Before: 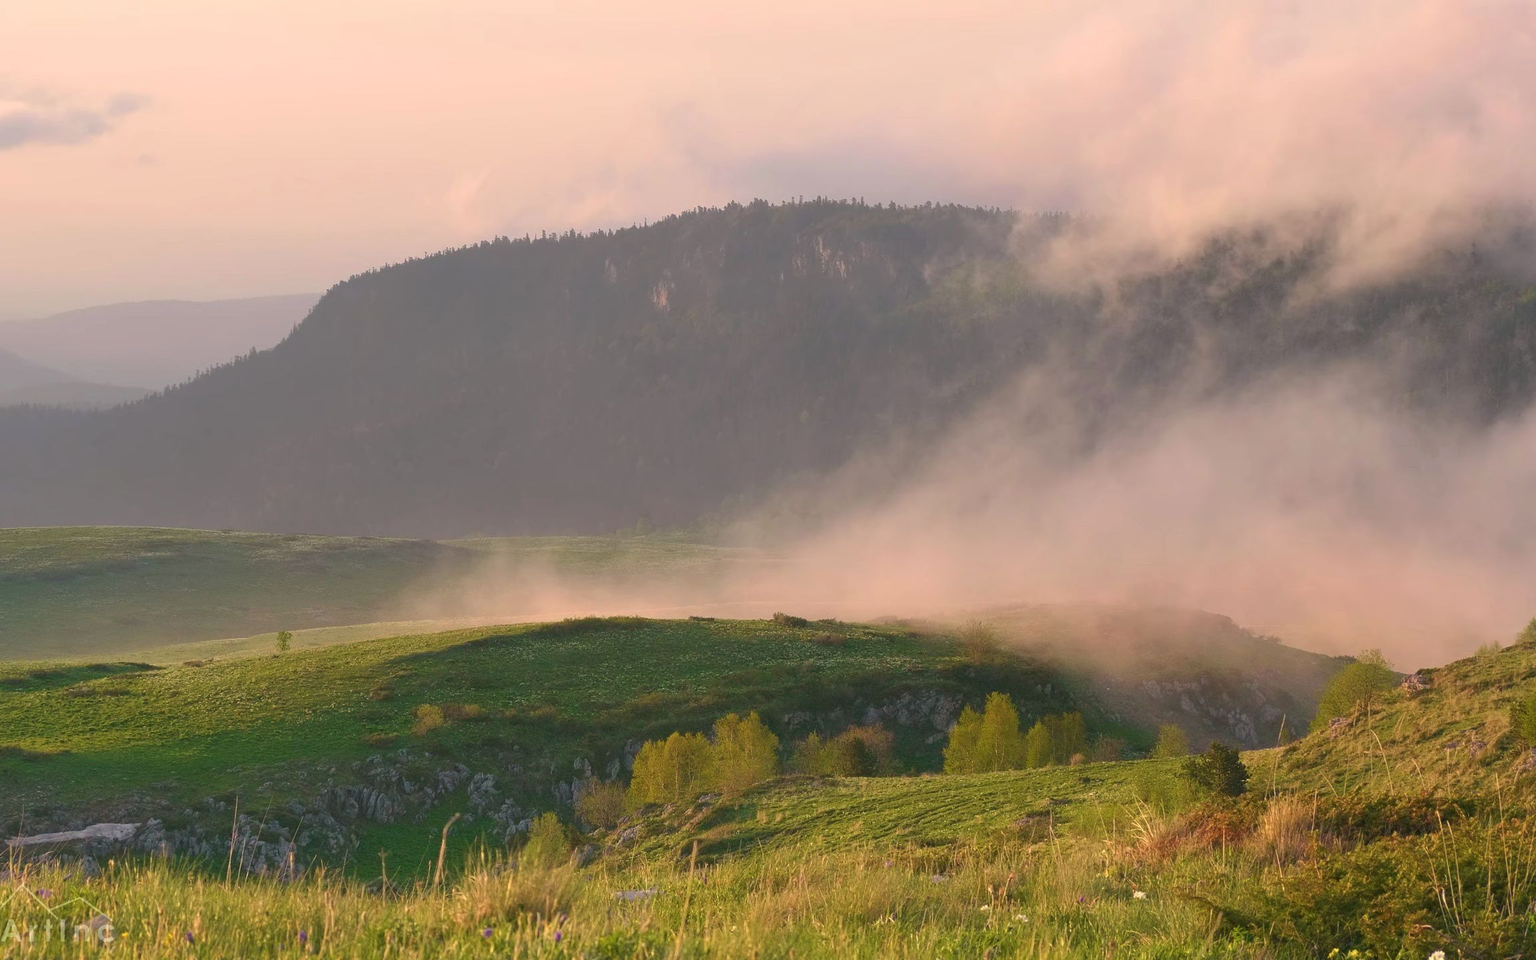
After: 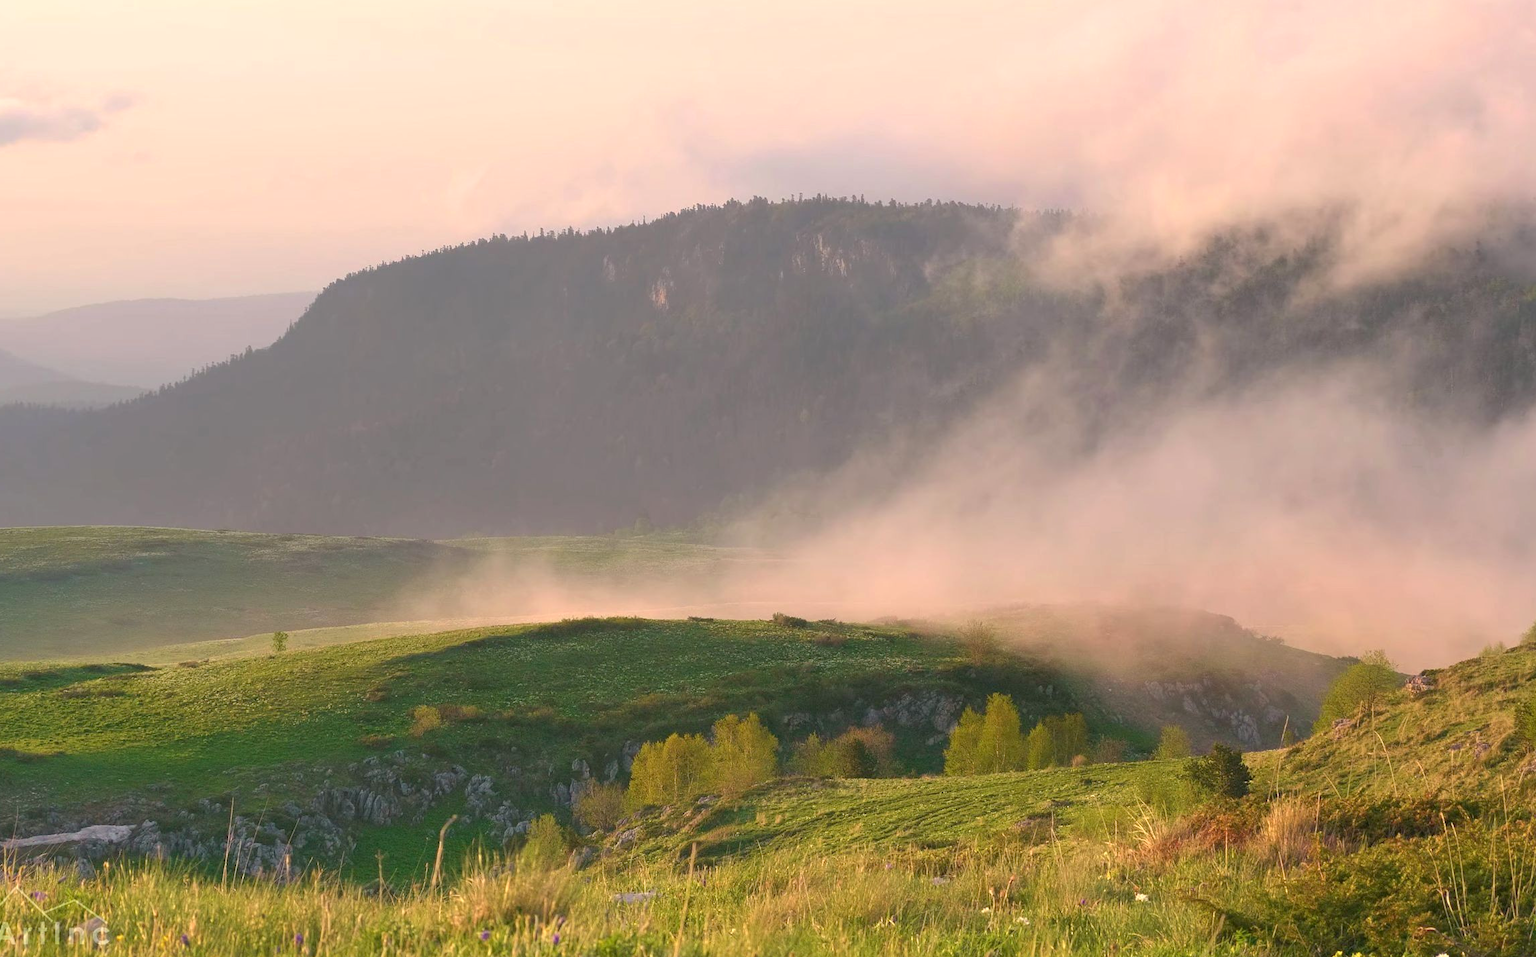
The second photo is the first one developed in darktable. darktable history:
exposure: black level correction 0.001, exposure 0.3 EV, compensate highlight preservation false
crop: left 0.434%, top 0.485%, right 0.244%, bottom 0.386%
